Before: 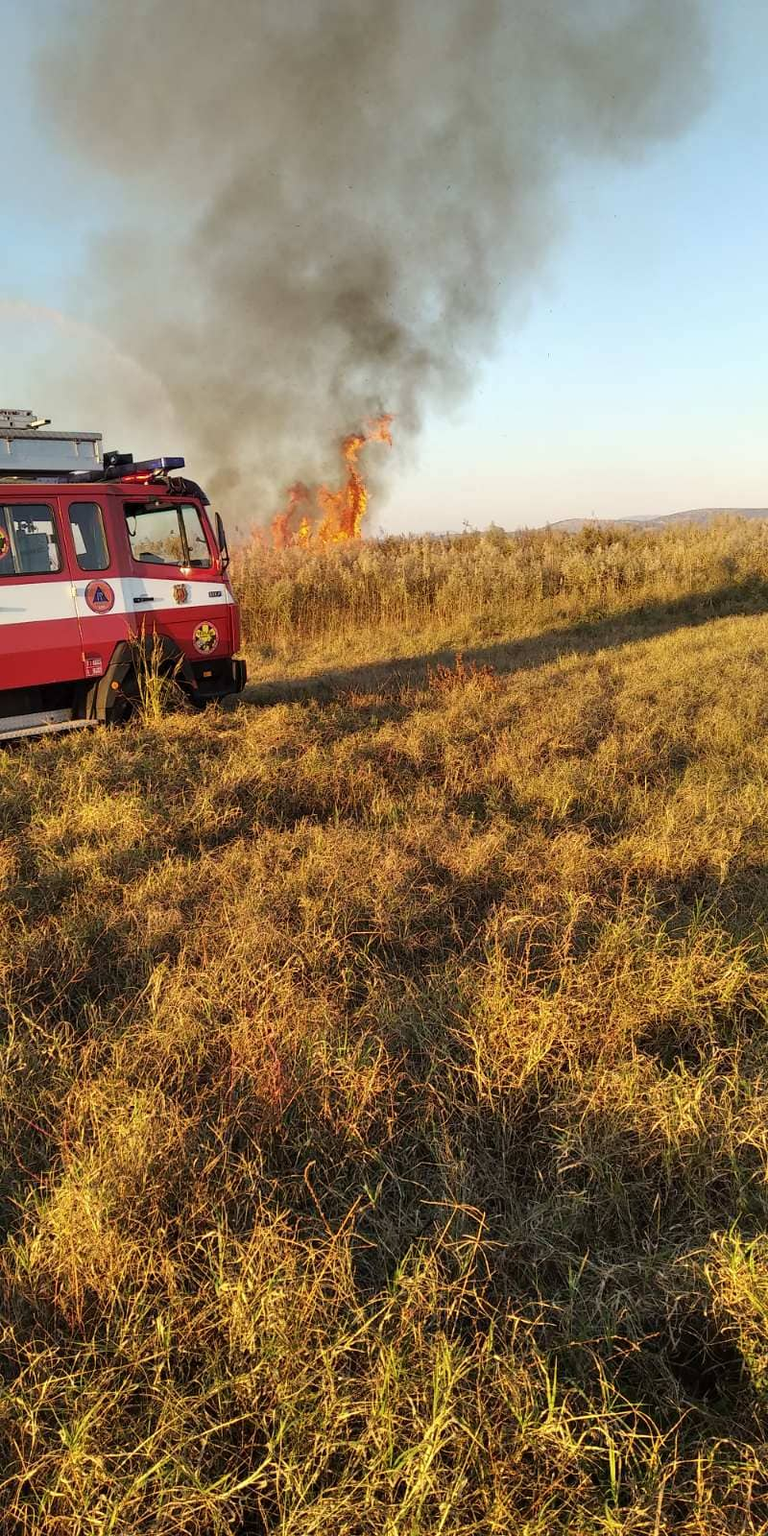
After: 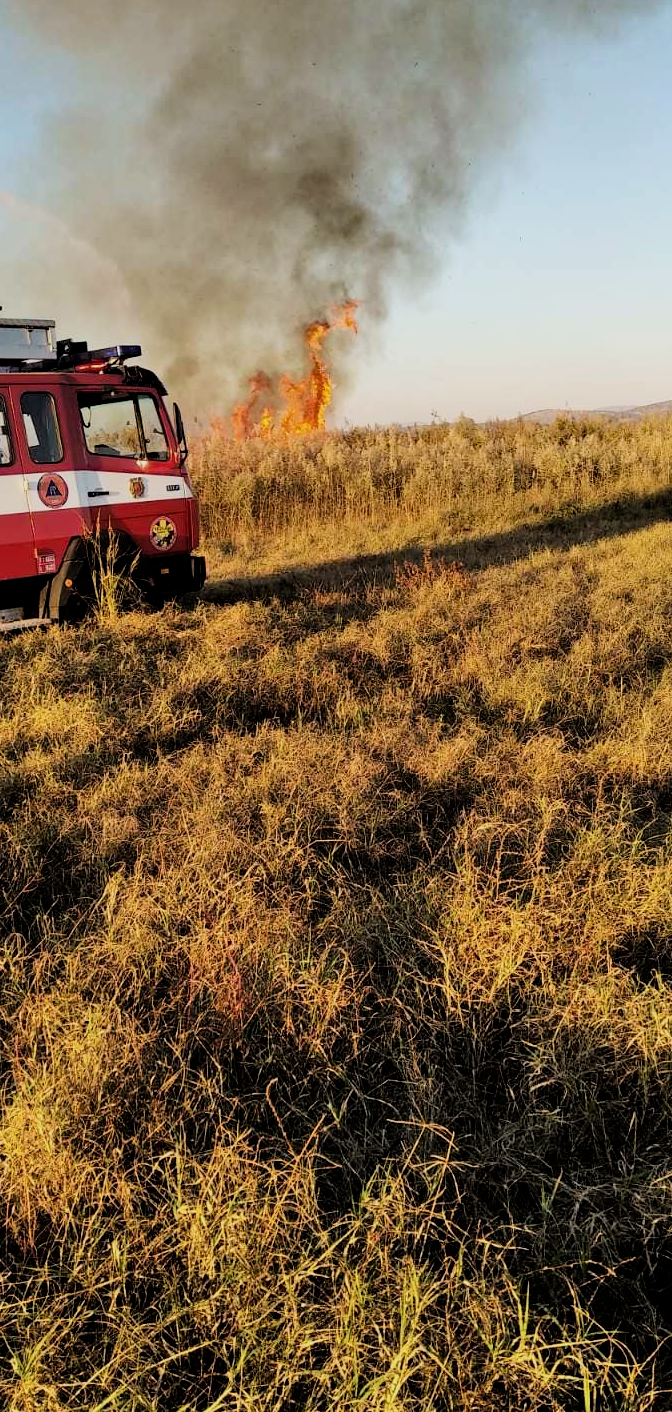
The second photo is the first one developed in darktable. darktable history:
crop: left 6.446%, top 8.188%, right 9.538%, bottom 3.548%
filmic rgb: black relative exposure -5 EV, hardness 2.88, contrast 1.3, highlights saturation mix -30%
haze removal: strength 0.29, distance 0.25, compatibility mode true, adaptive false
